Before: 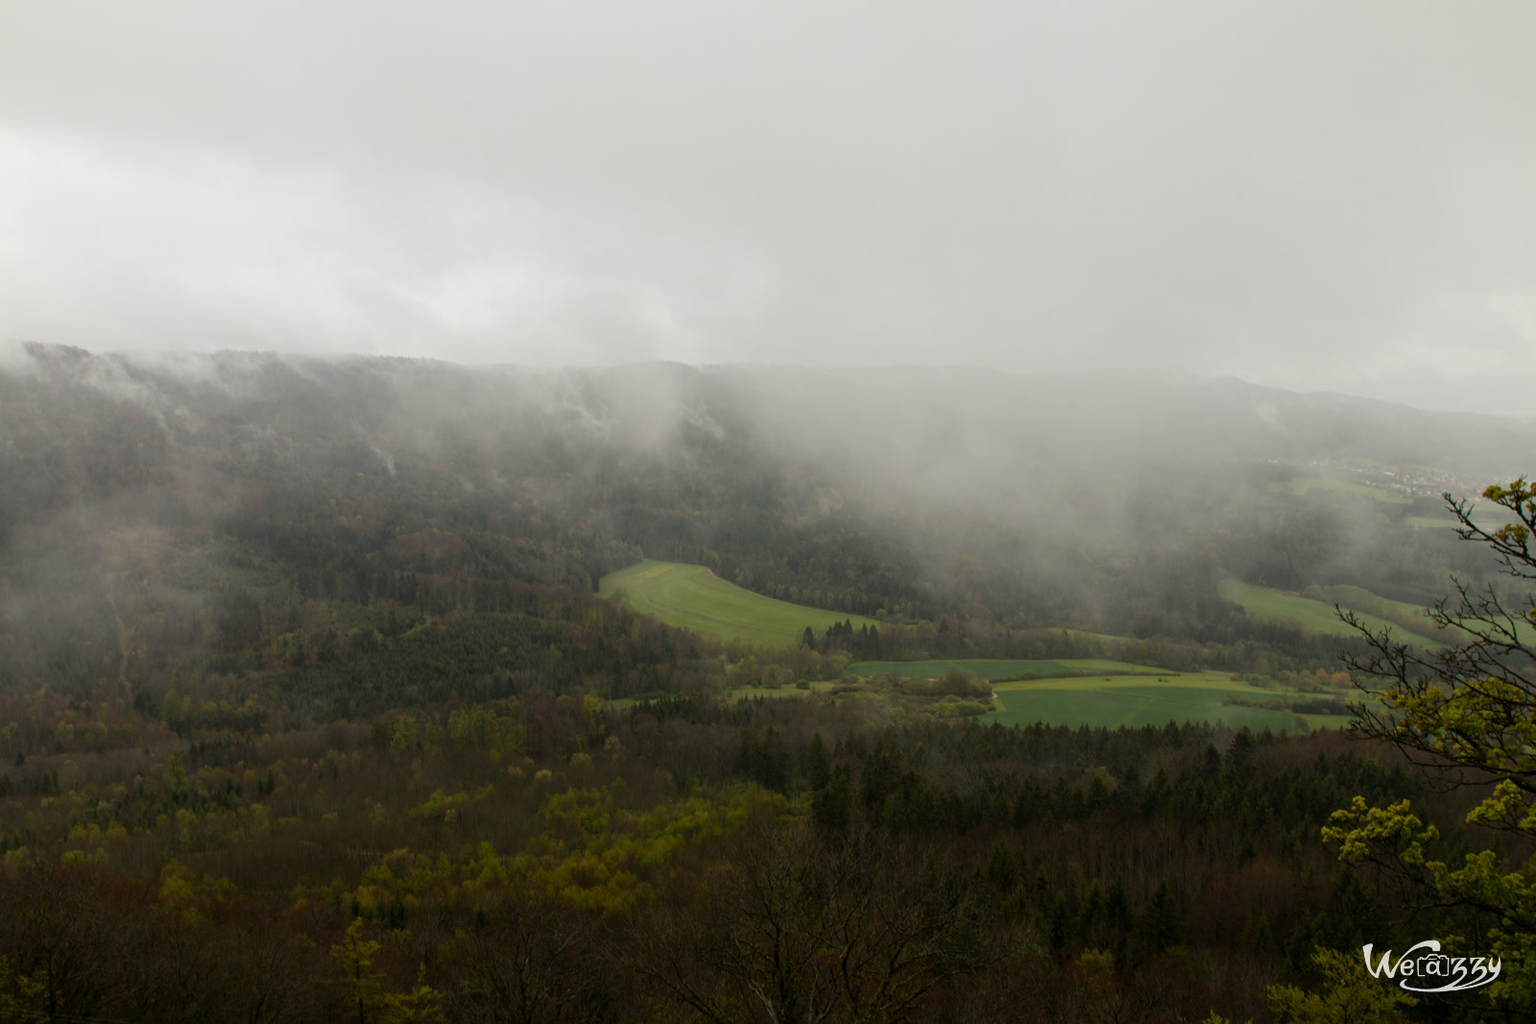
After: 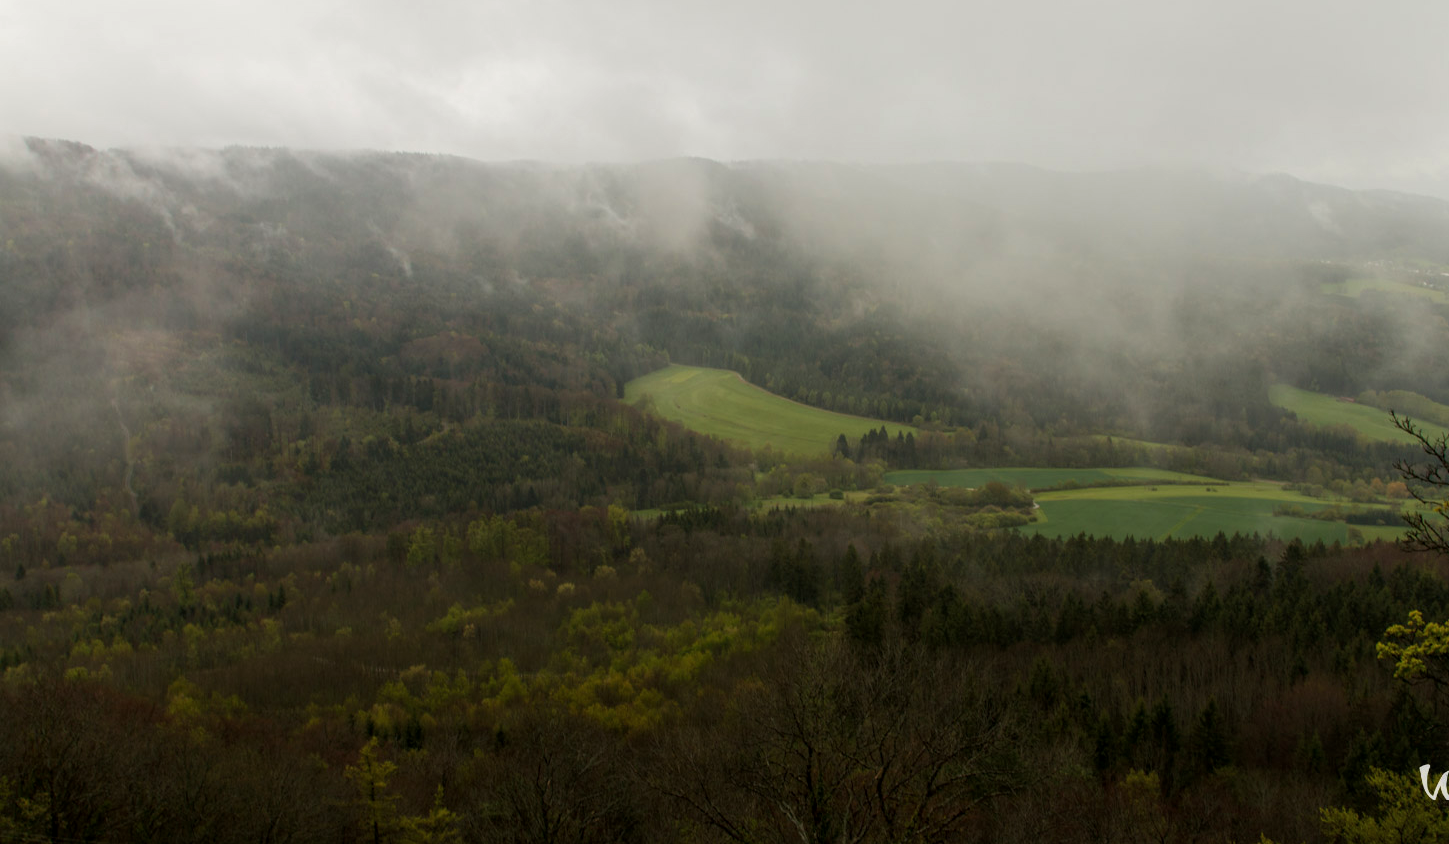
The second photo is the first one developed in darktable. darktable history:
crop: top 20.562%, right 9.392%, bottom 0.328%
local contrast: highlights 101%, shadows 98%, detail 119%, midtone range 0.2
velvia: strength 15.32%
tone equalizer: edges refinement/feathering 500, mask exposure compensation -1.57 EV, preserve details no
